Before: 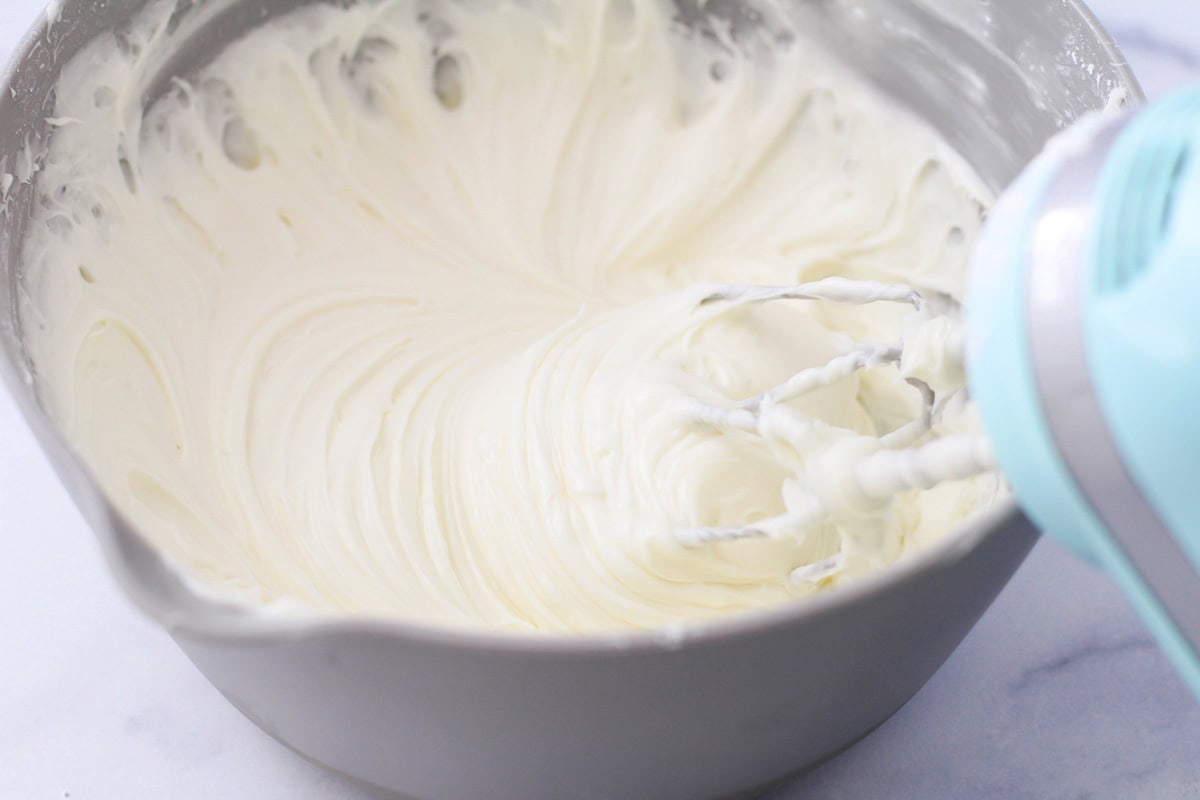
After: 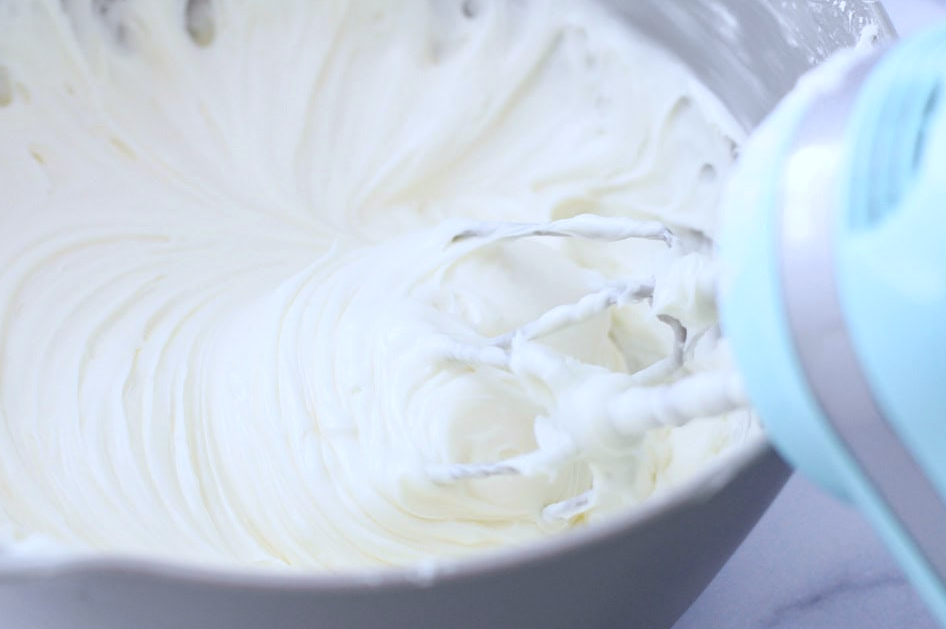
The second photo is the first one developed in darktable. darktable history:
crop and rotate: left 20.74%, top 7.912%, right 0.375%, bottom 13.378%
color calibration: illuminant as shot in camera, x 0.369, y 0.376, temperature 4328.46 K, gamut compression 3
